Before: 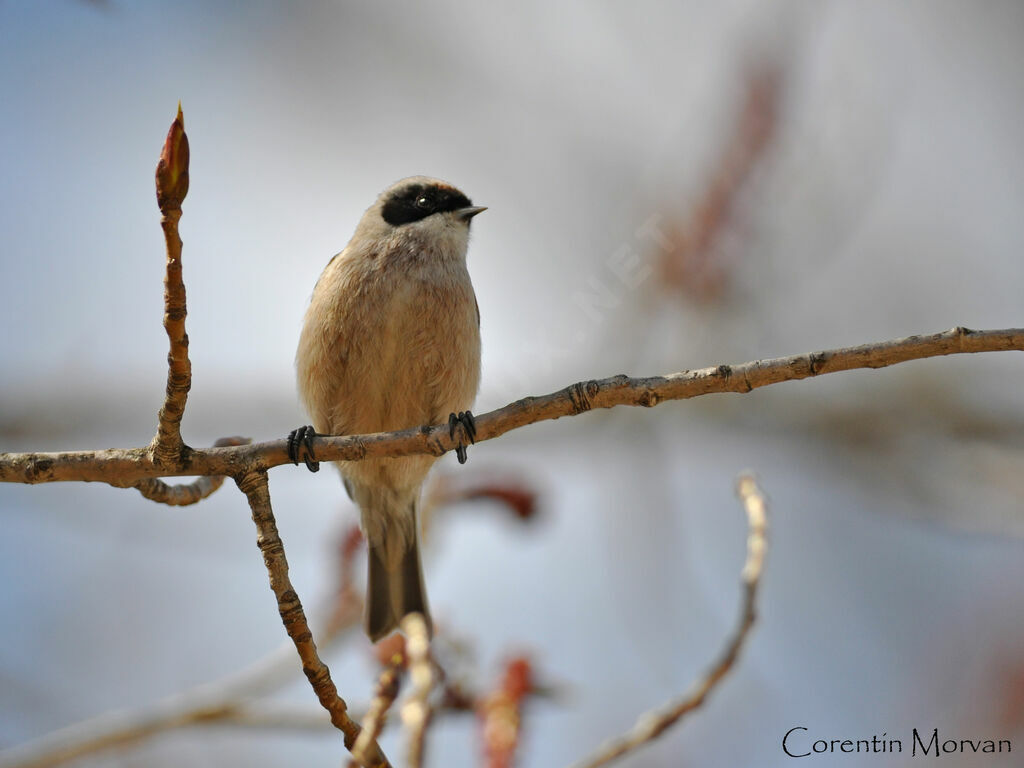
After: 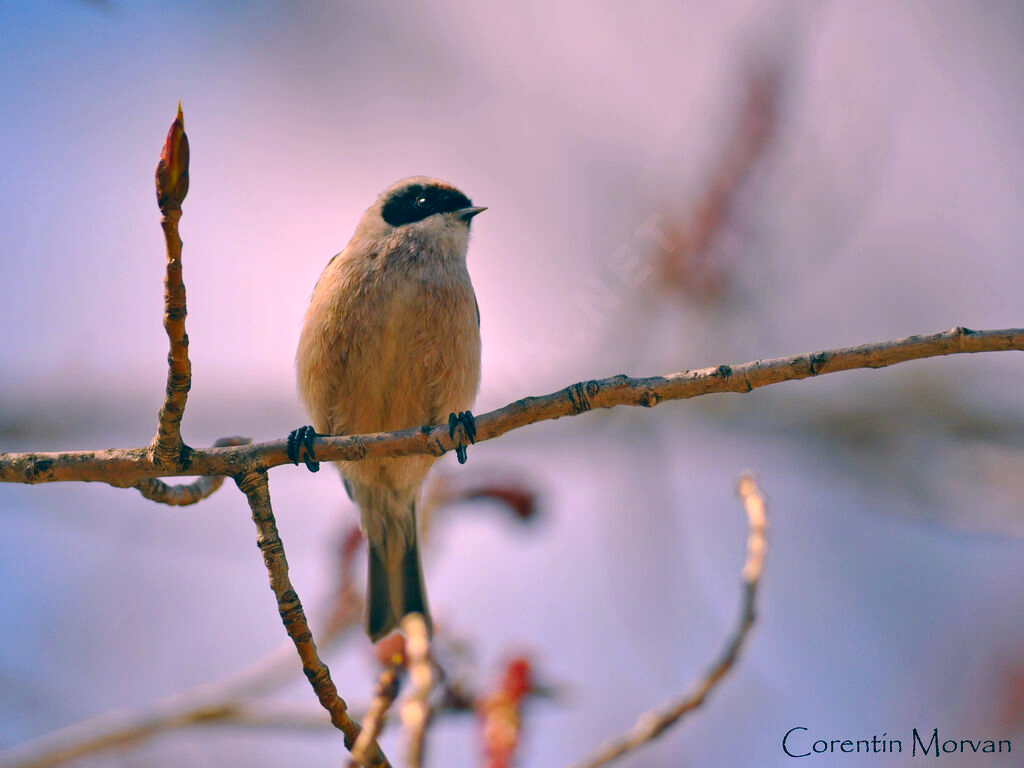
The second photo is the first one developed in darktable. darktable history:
color correction: highlights a* 17.32, highlights b* 0.342, shadows a* -14.67, shadows b* -14.16, saturation 1.52
